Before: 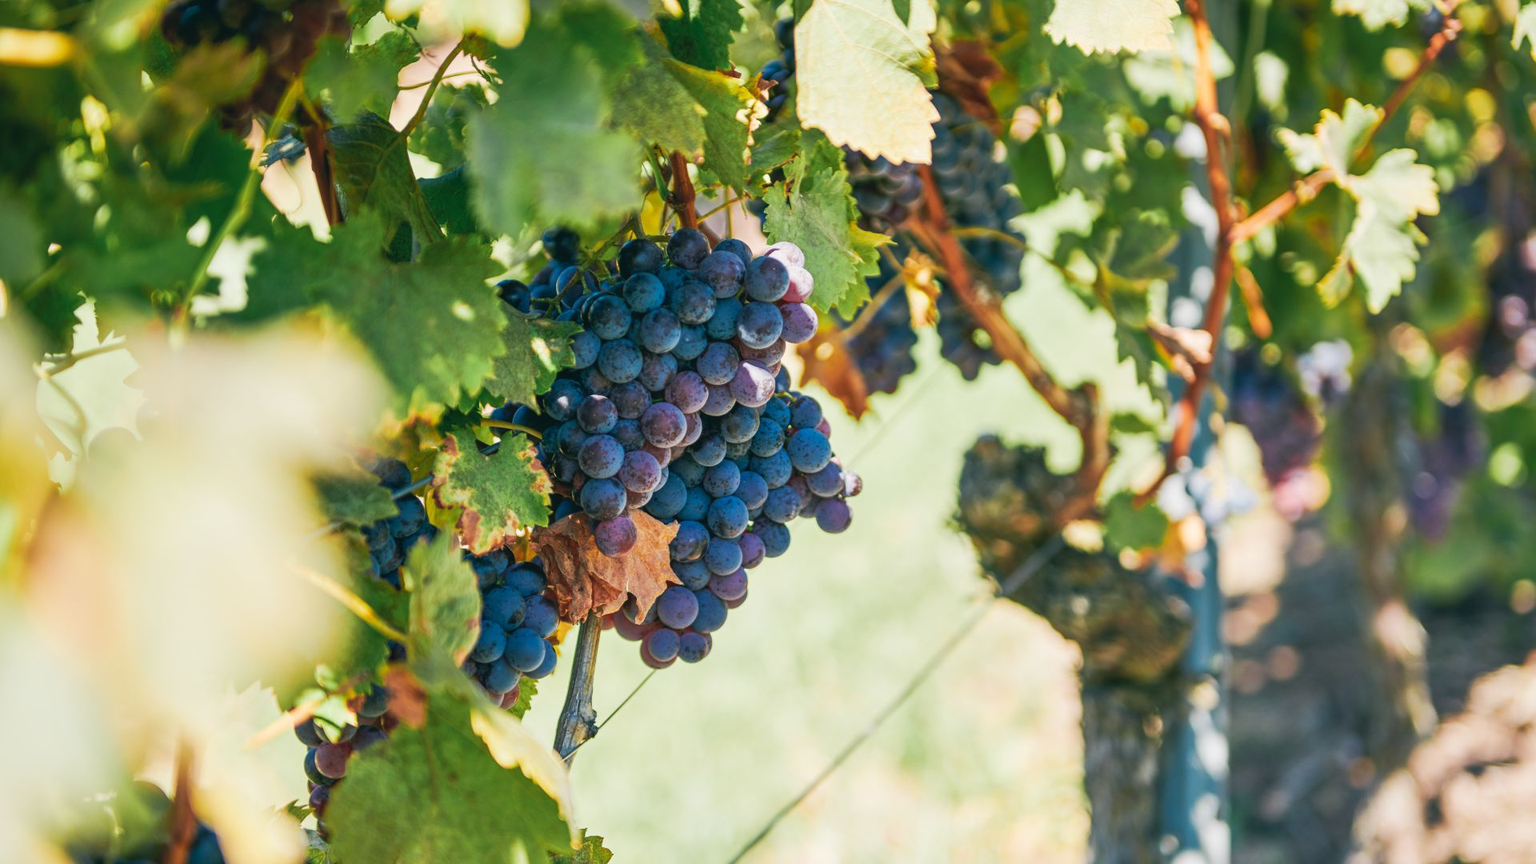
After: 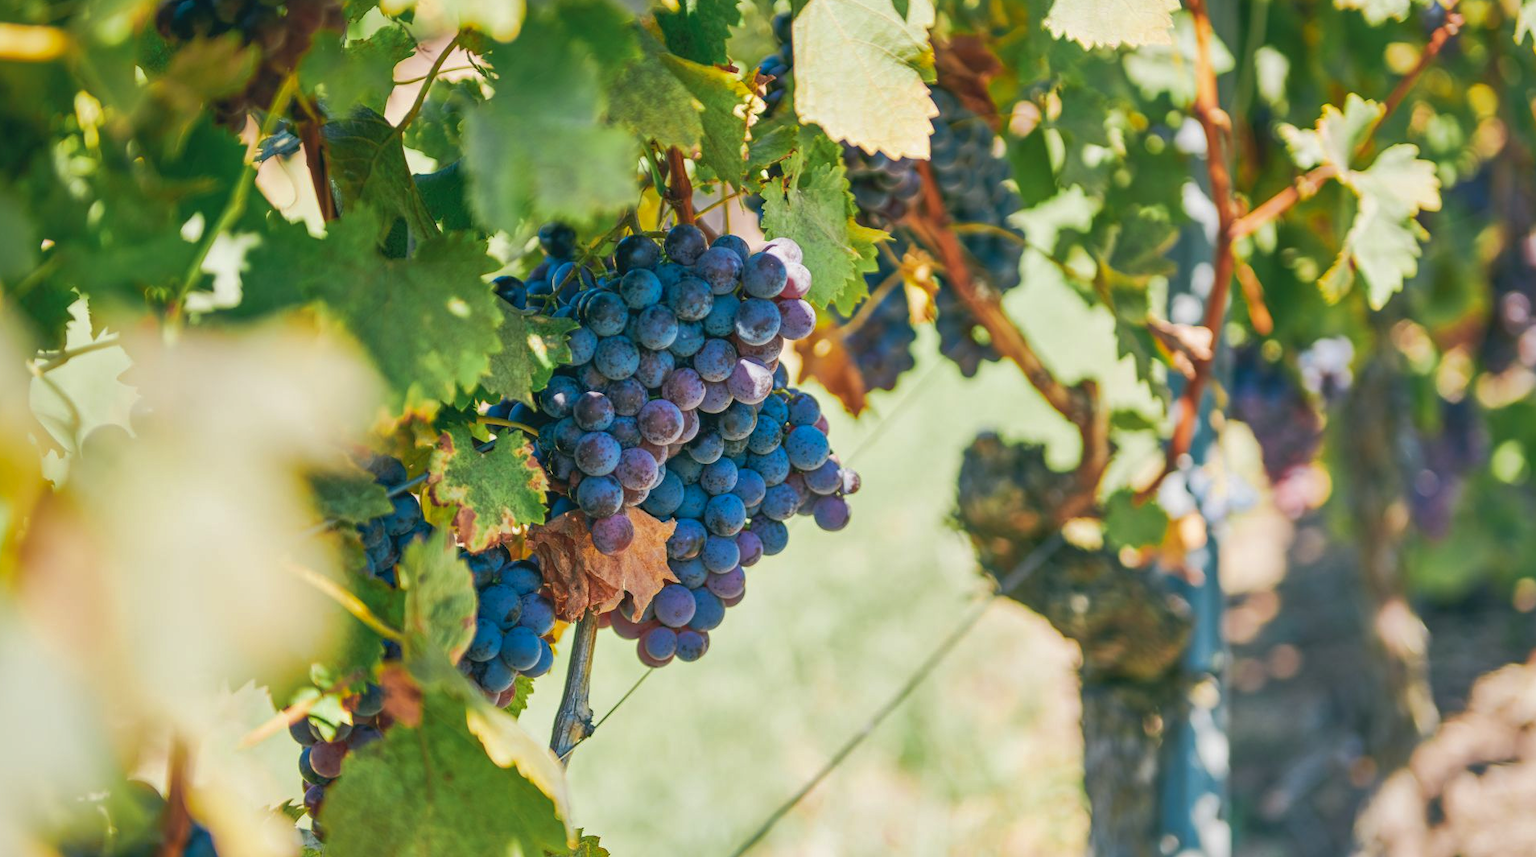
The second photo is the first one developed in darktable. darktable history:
color zones: curves: ch0 [(0.068, 0.464) (0.25, 0.5) (0.48, 0.508) (0.75, 0.536) (0.886, 0.476) (0.967, 0.456)]; ch1 [(0.066, 0.456) (0.25, 0.5) (0.616, 0.508) (0.746, 0.56) (0.934, 0.444)]
crop: left 0.469%, top 0.728%, right 0.128%, bottom 0.65%
shadows and highlights: on, module defaults
tone equalizer: on, module defaults
